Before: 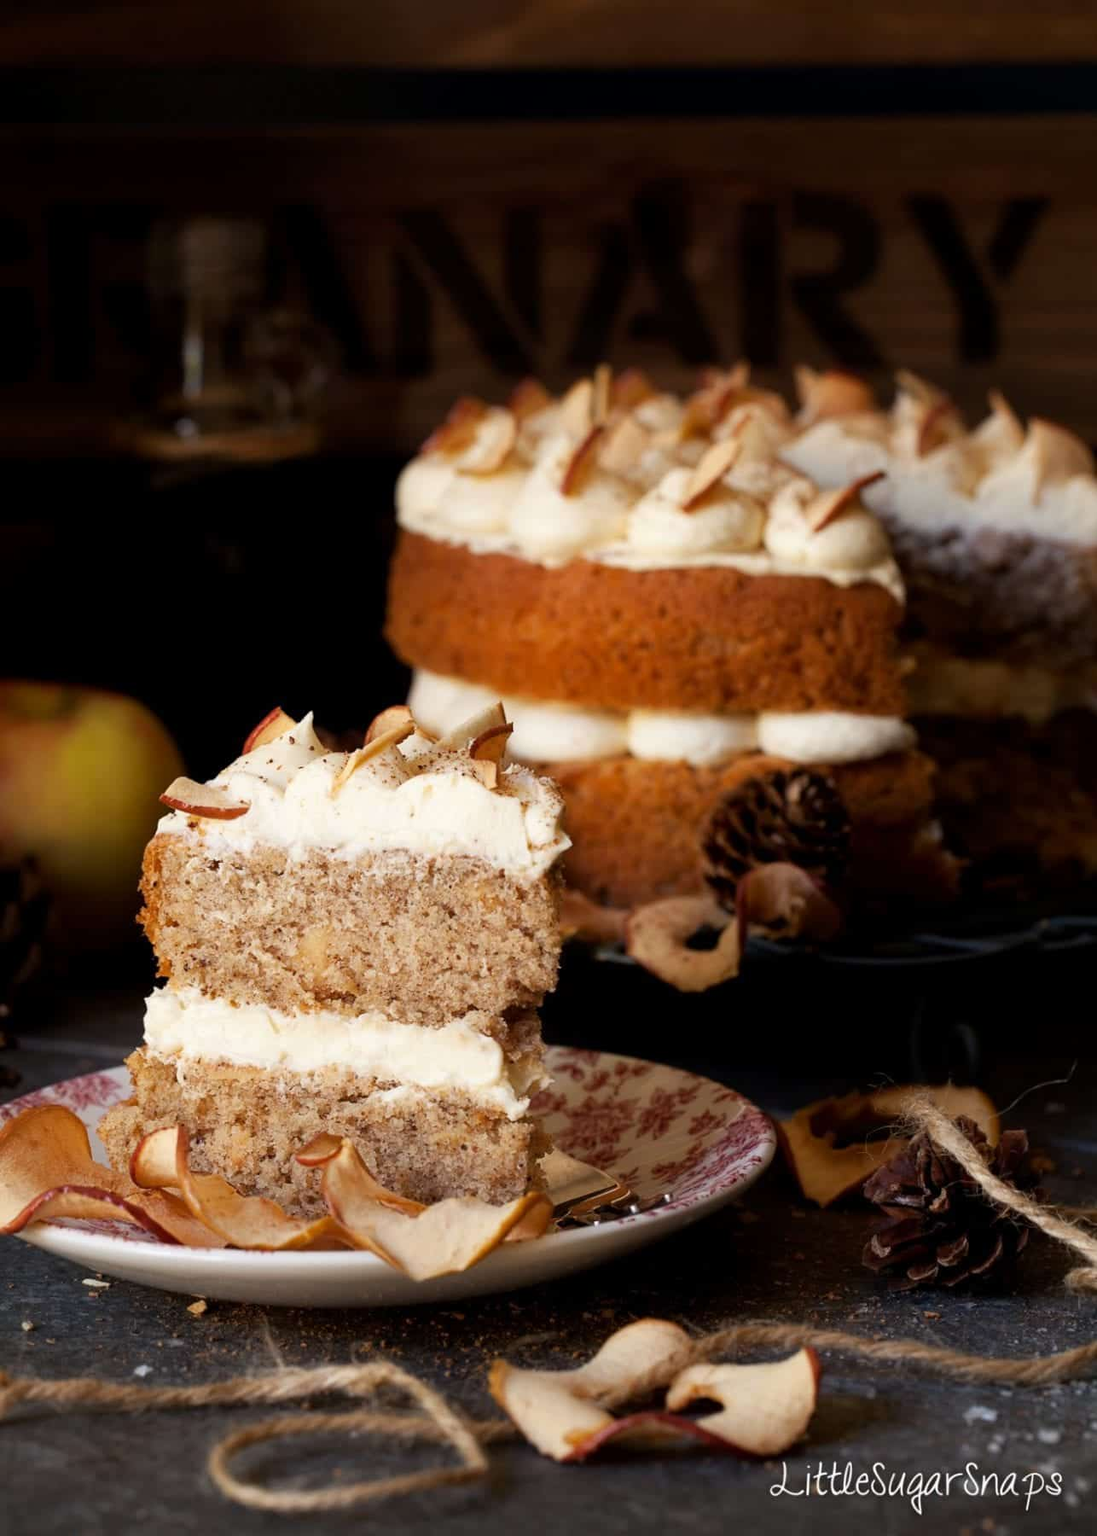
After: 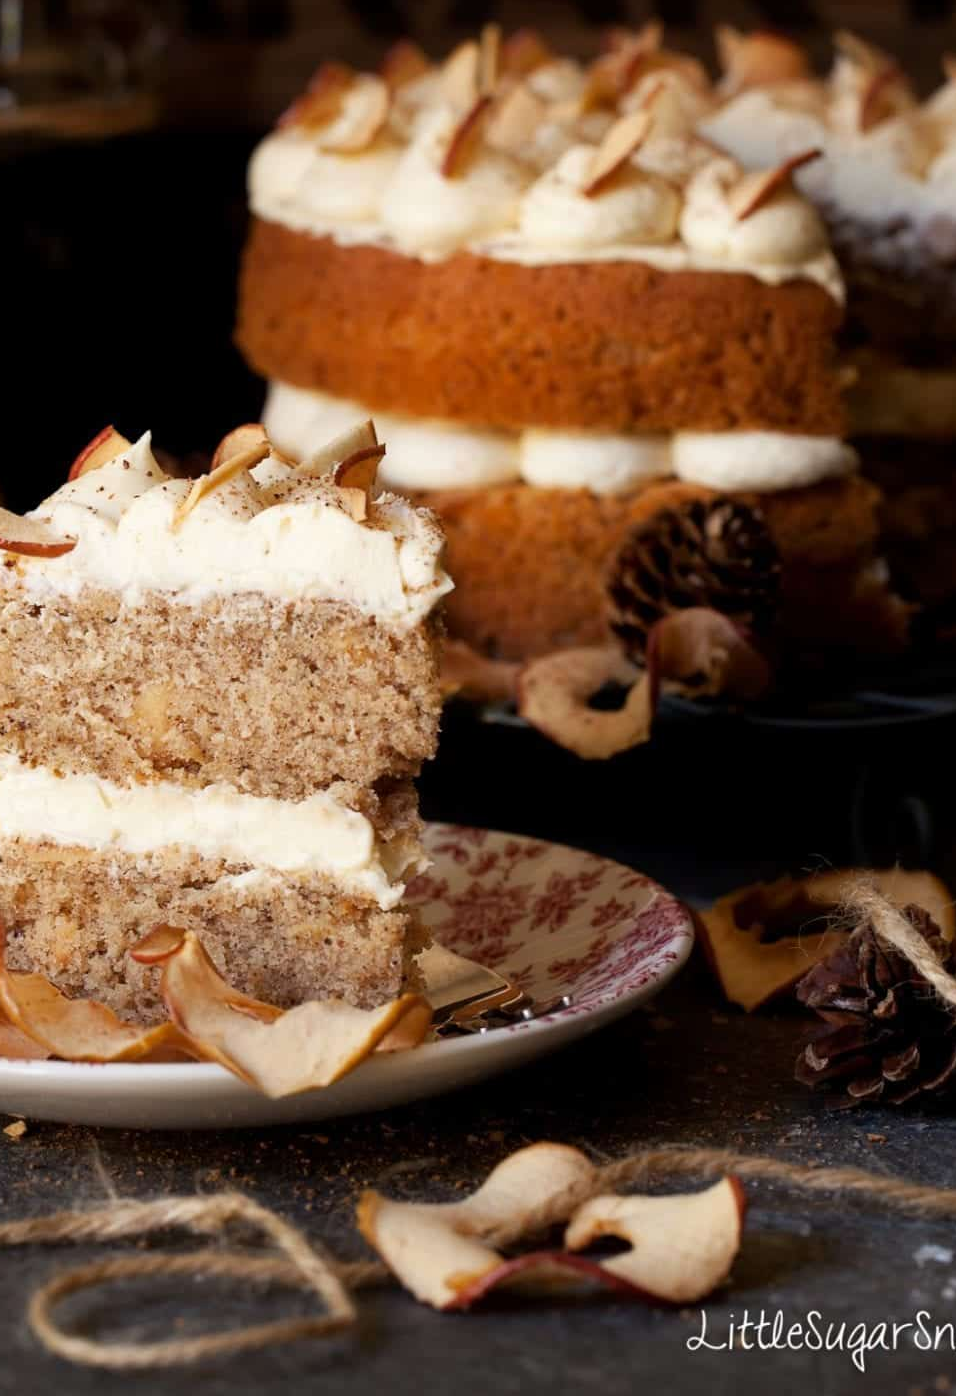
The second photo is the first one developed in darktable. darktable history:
crop: left 16.855%, top 22.429%, right 8.767%
